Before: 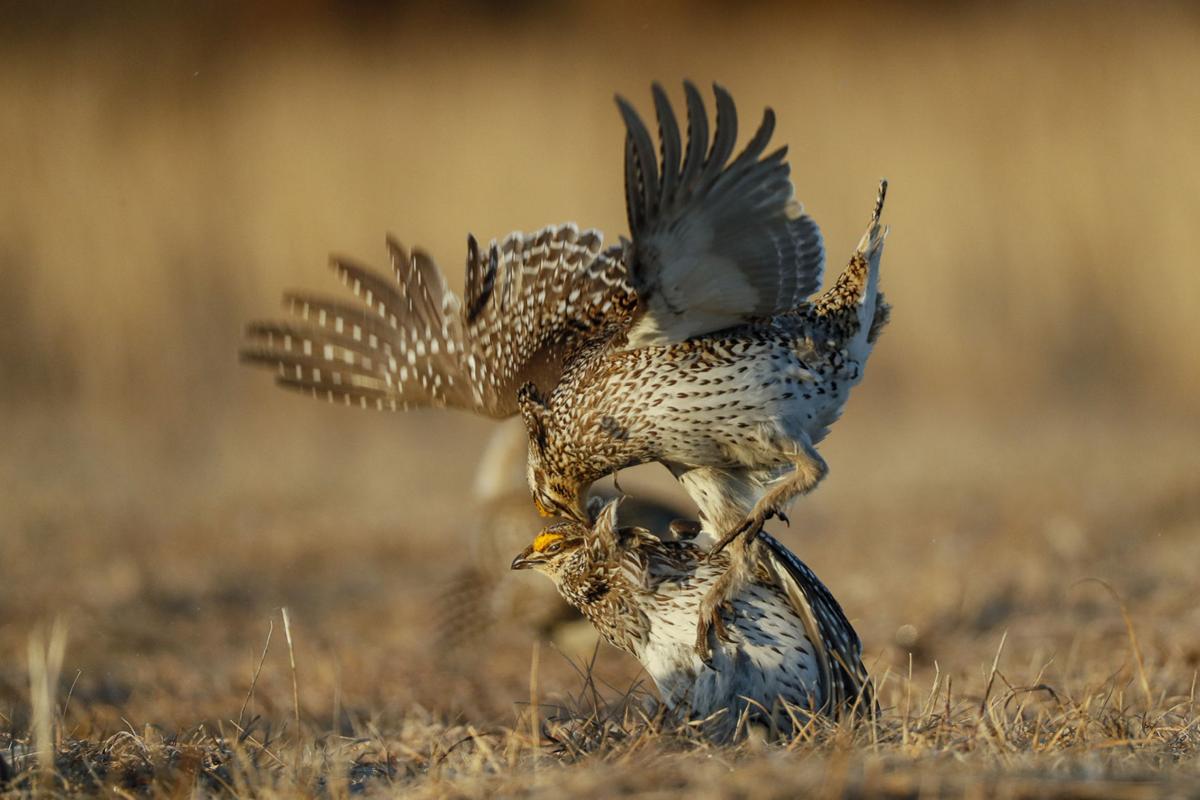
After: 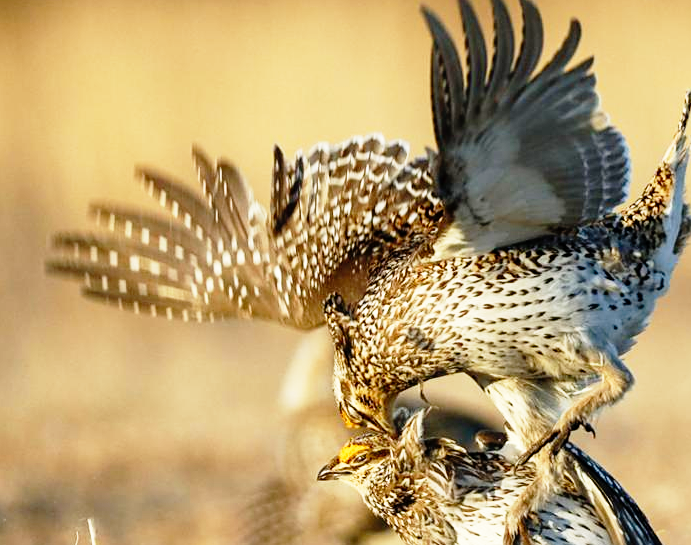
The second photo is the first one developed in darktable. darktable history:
base curve: curves: ch0 [(0, 0) (0.012, 0.01) (0.073, 0.168) (0.31, 0.711) (0.645, 0.957) (1, 1)], preserve colors none
sharpen: amount 0.217
crop: left 16.224%, top 11.201%, right 26.157%, bottom 20.631%
